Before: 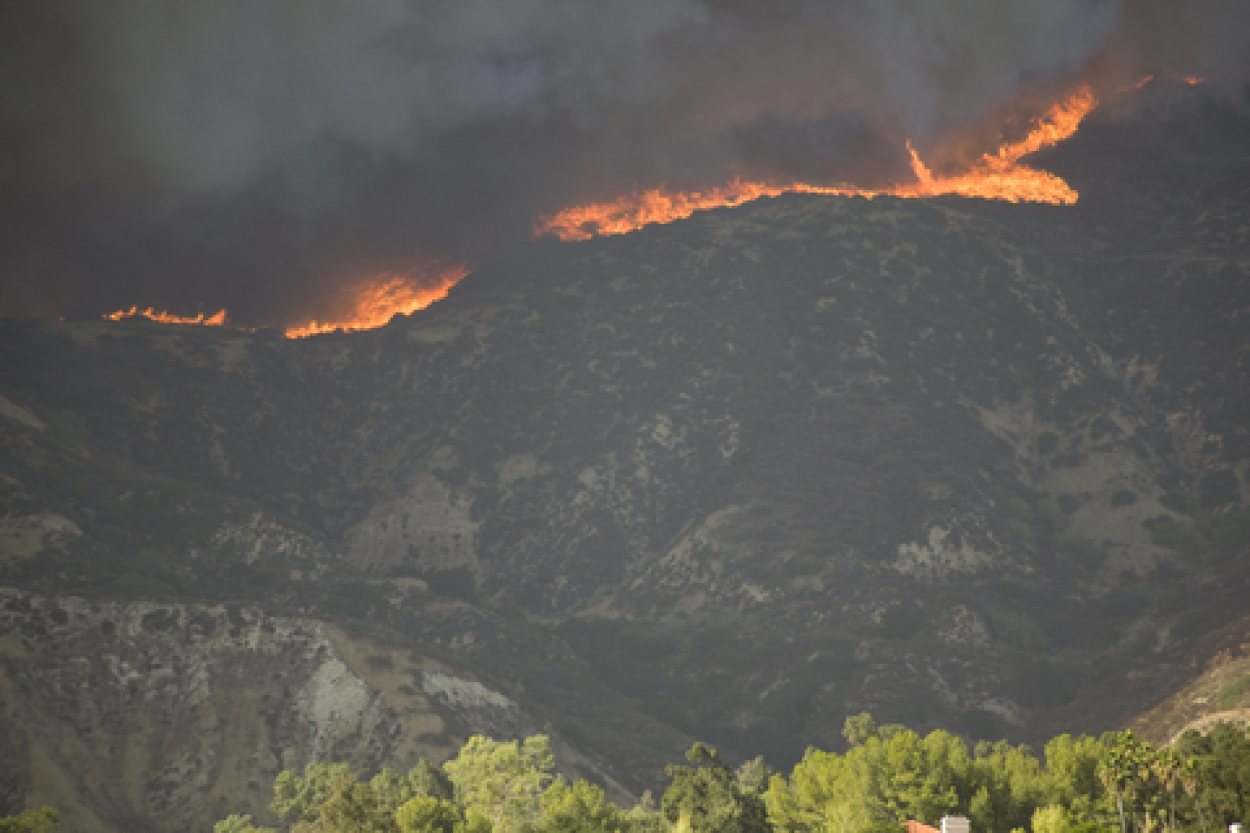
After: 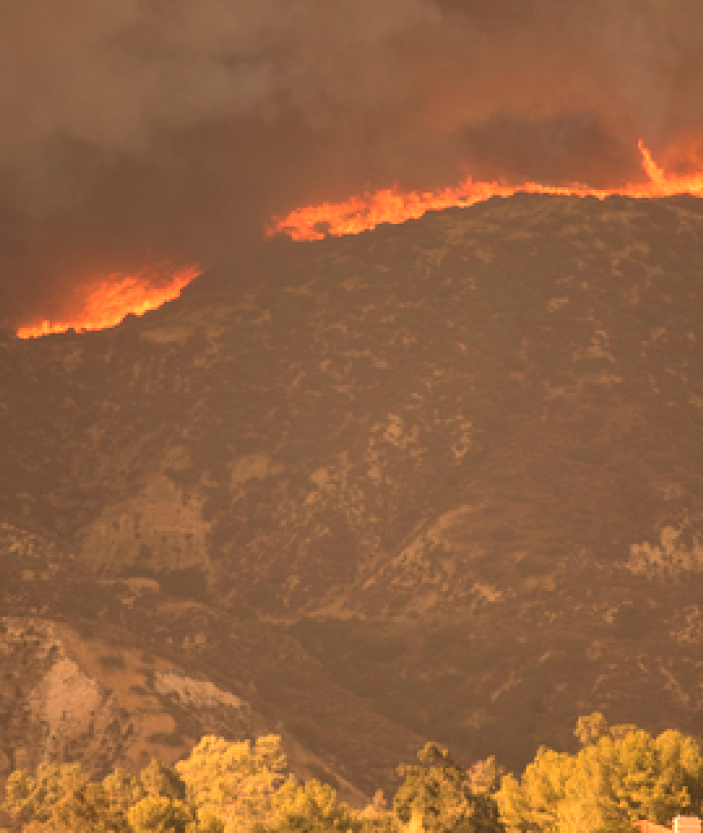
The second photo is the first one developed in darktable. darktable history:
crop: left 21.496%, right 22.254%
white balance: red 1.467, blue 0.684
